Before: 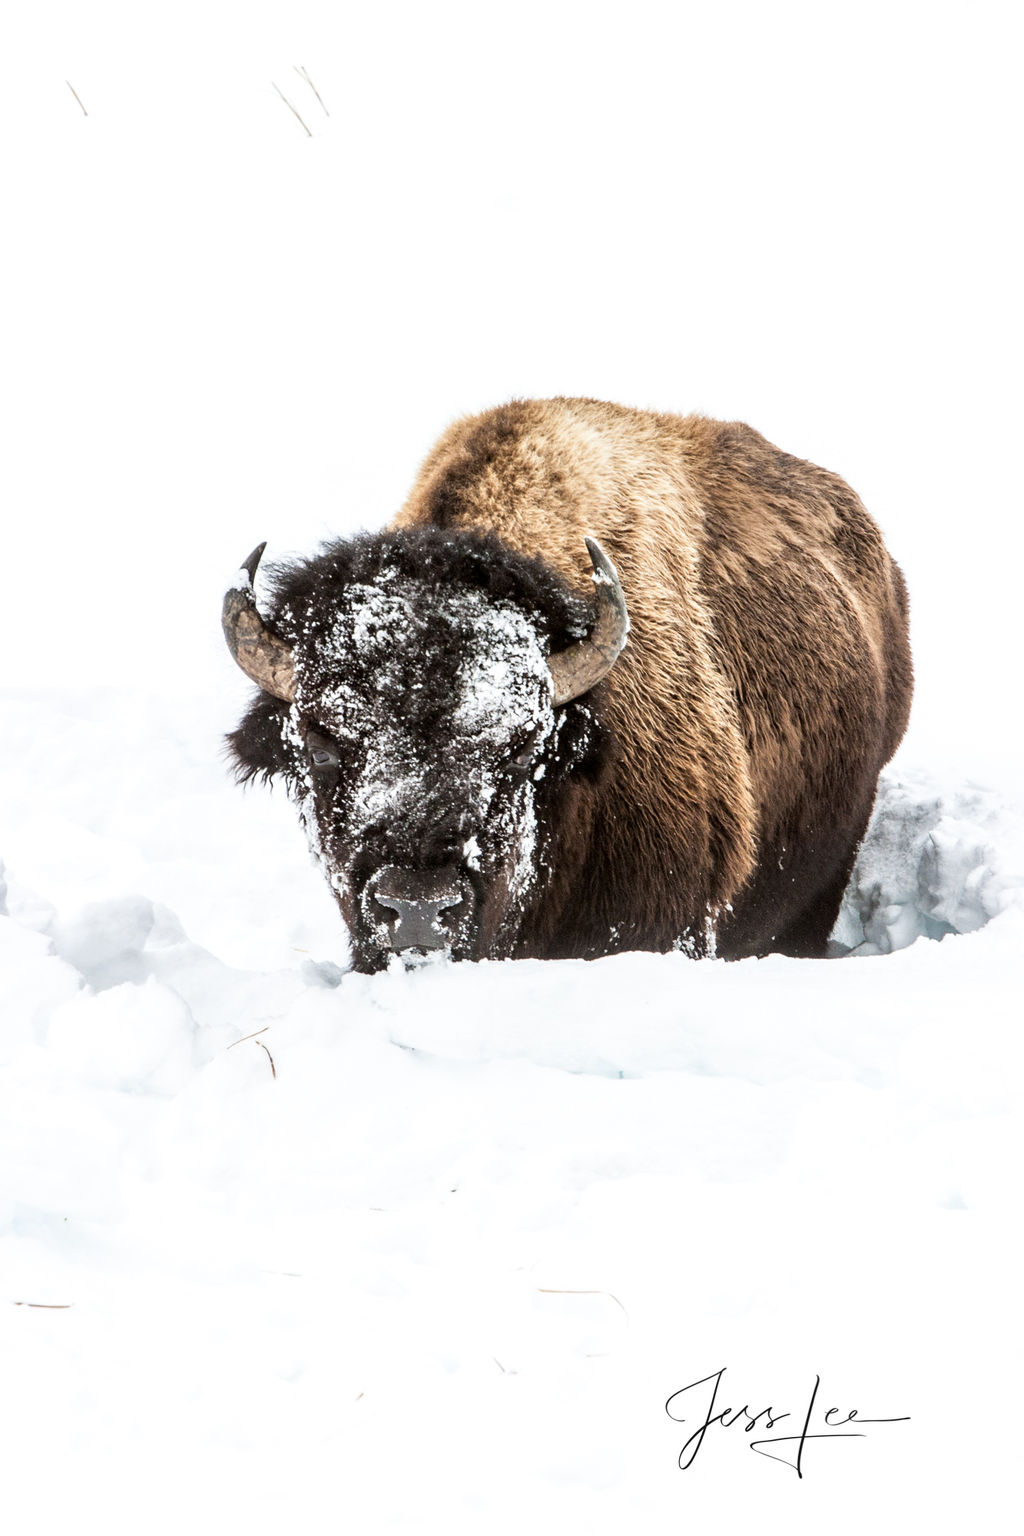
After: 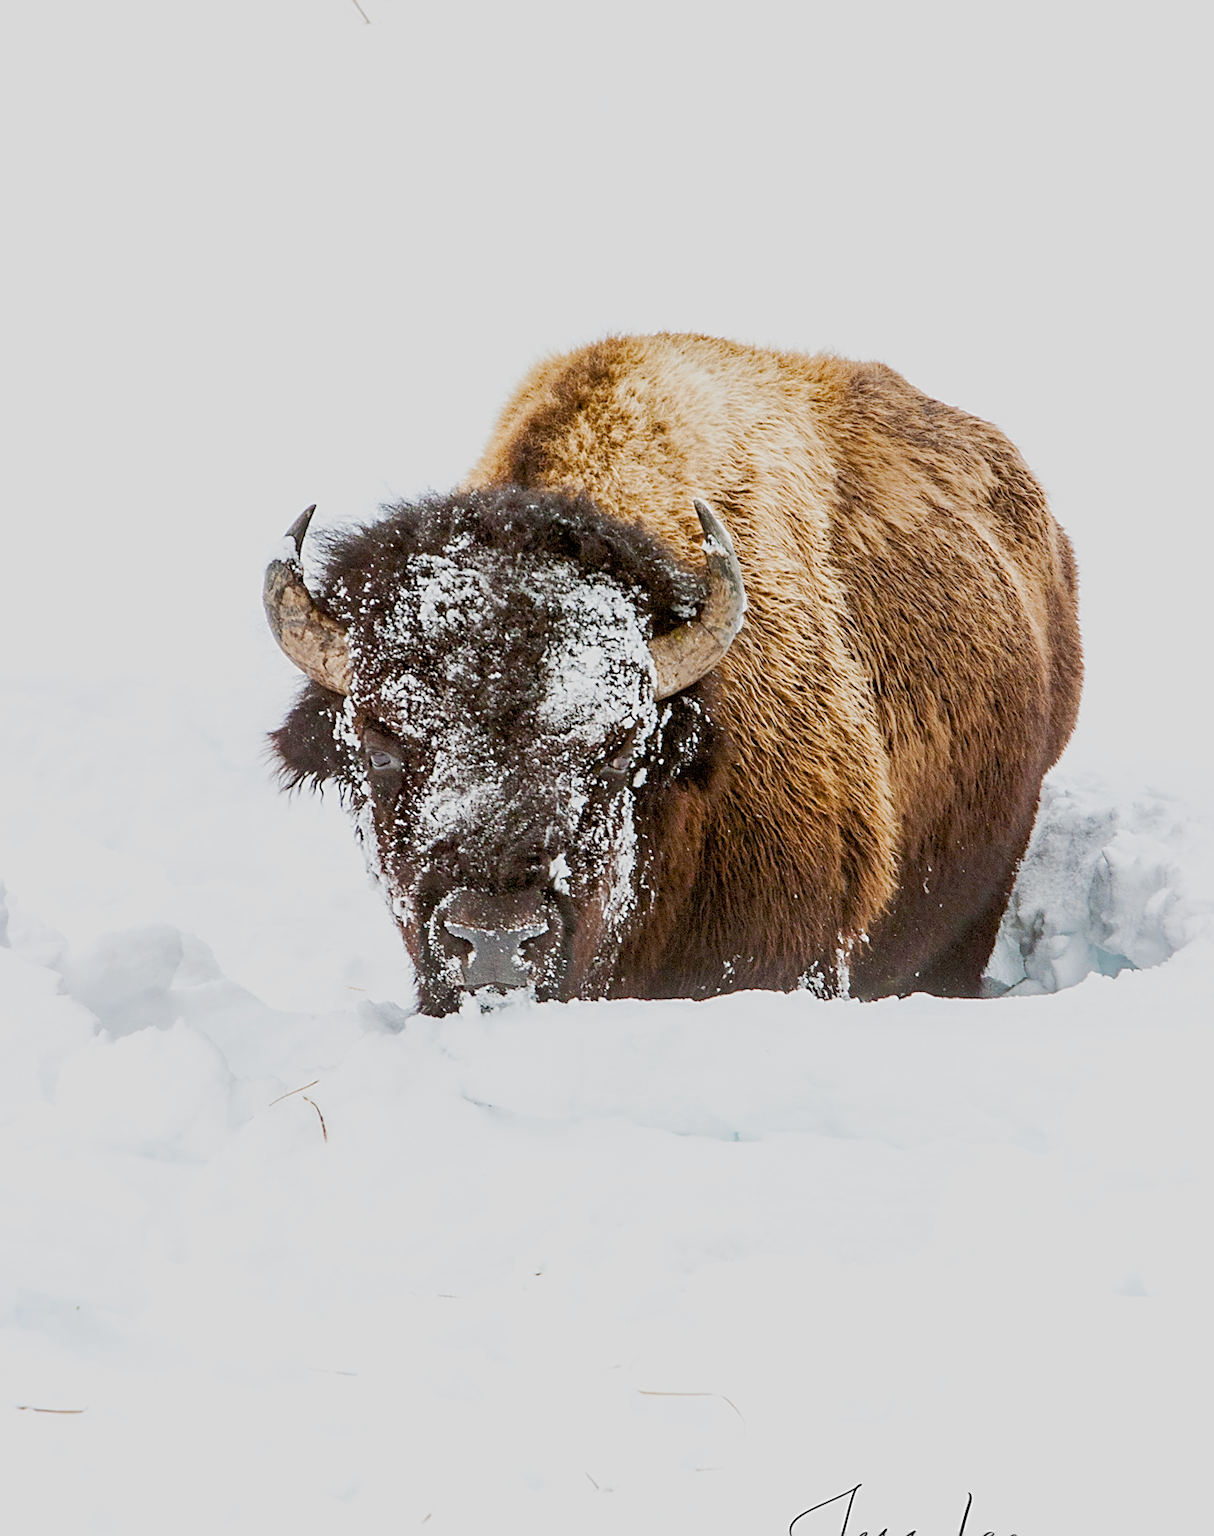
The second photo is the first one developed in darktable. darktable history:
crop: top 7.624%, bottom 8.041%
tone equalizer: -8 EV 0.25 EV, -7 EV 0.416 EV, -6 EV 0.45 EV, -5 EV 0.231 EV, -3 EV -0.263 EV, -2 EV -0.427 EV, -1 EV -0.436 EV, +0 EV -0.264 EV
sharpen: on, module defaults
color balance rgb: perceptual saturation grading › global saturation 35.089%, perceptual saturation grading › highlights -29.802%, perceptual saturation grading › shadows 34.612%, perceptual brilliance grading › mid-tones 9.899%, perceptual brilliance grading › shadows 14.741%, contrast -10.554%
exposure: compensate highlight preservation false
base curve: curves: ch0 [(0, 0) (0.262, 0.32) (0.722, 0.705) (1, 1)], preserve colors none
